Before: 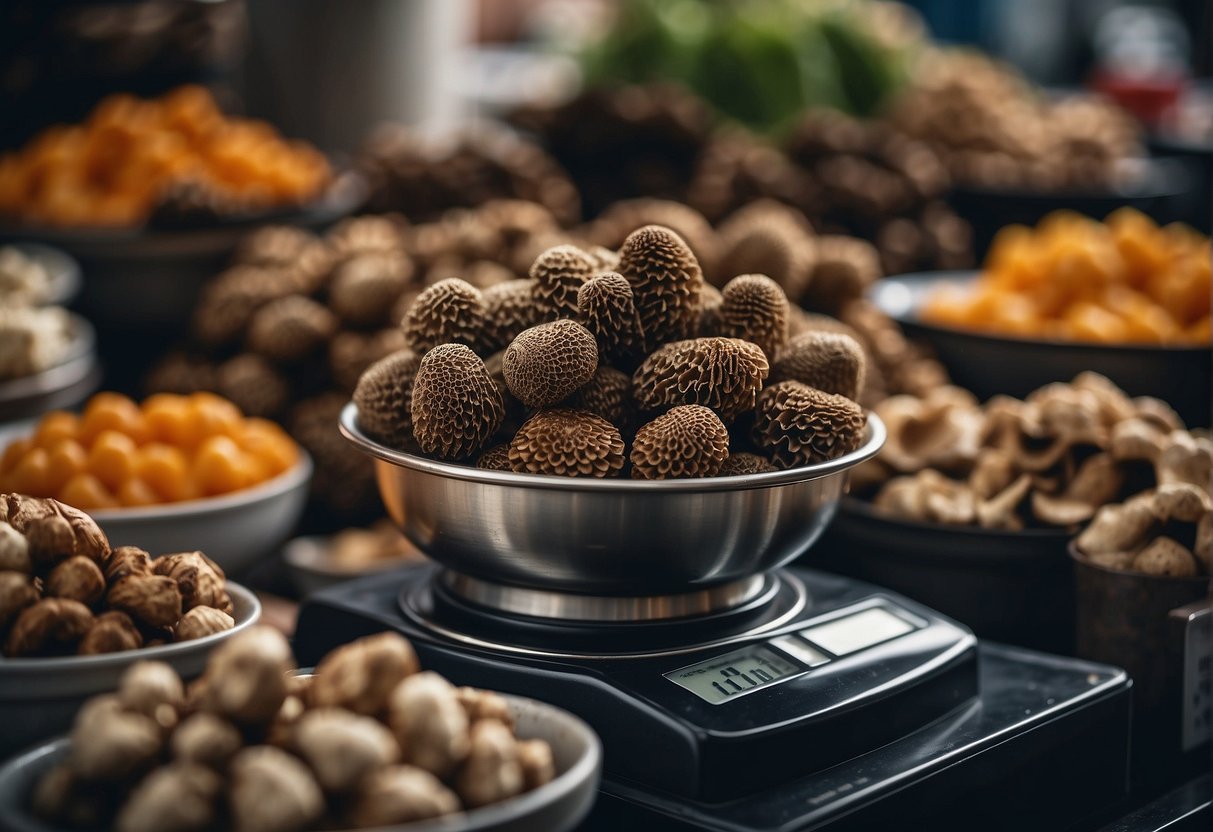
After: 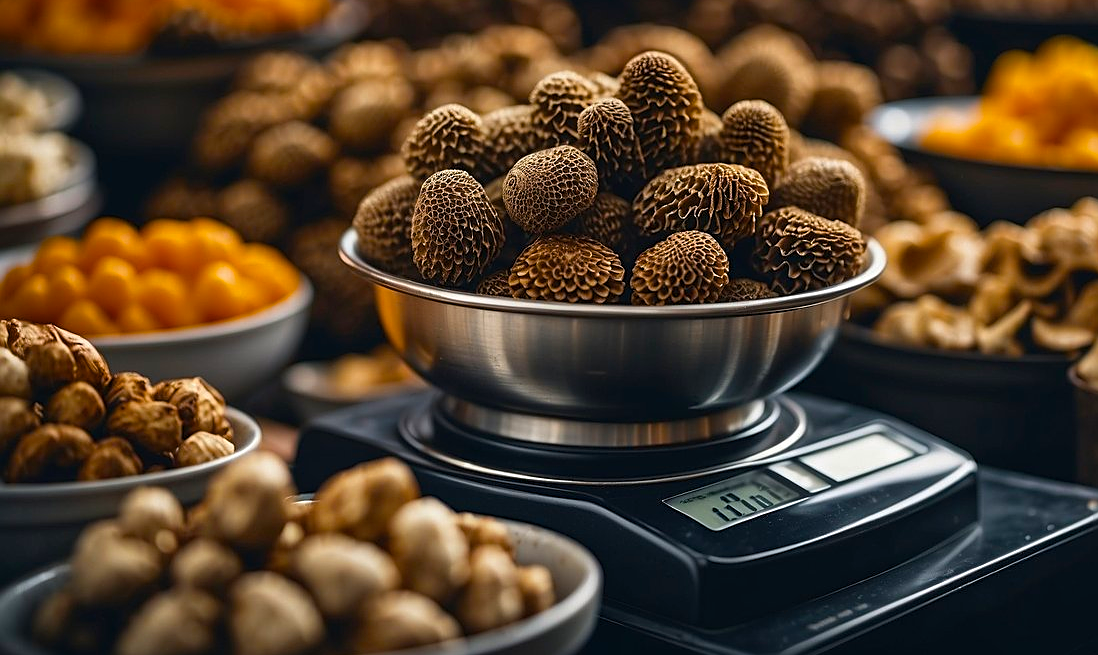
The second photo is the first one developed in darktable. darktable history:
crop: top 20.916%, right 9.437%, bottom 0.316%
sharpen: on, module defaults
color balance rgb: linear chroma grading › global chroma 15%, perceptual saturation grading › global saturation 30%
